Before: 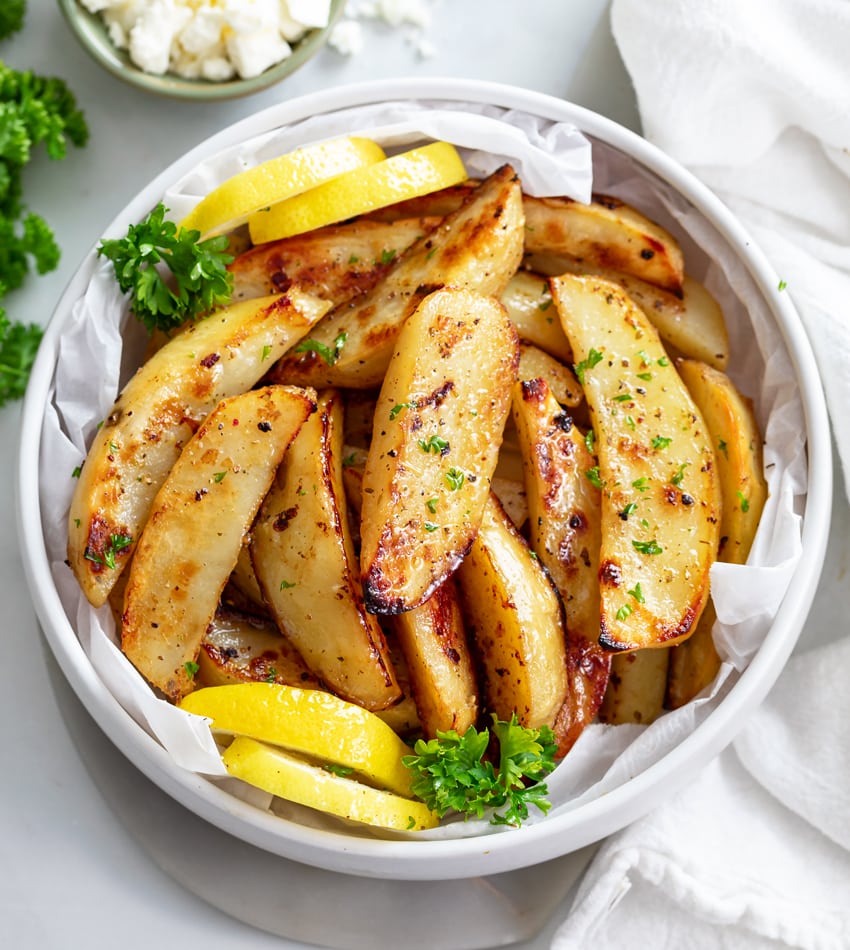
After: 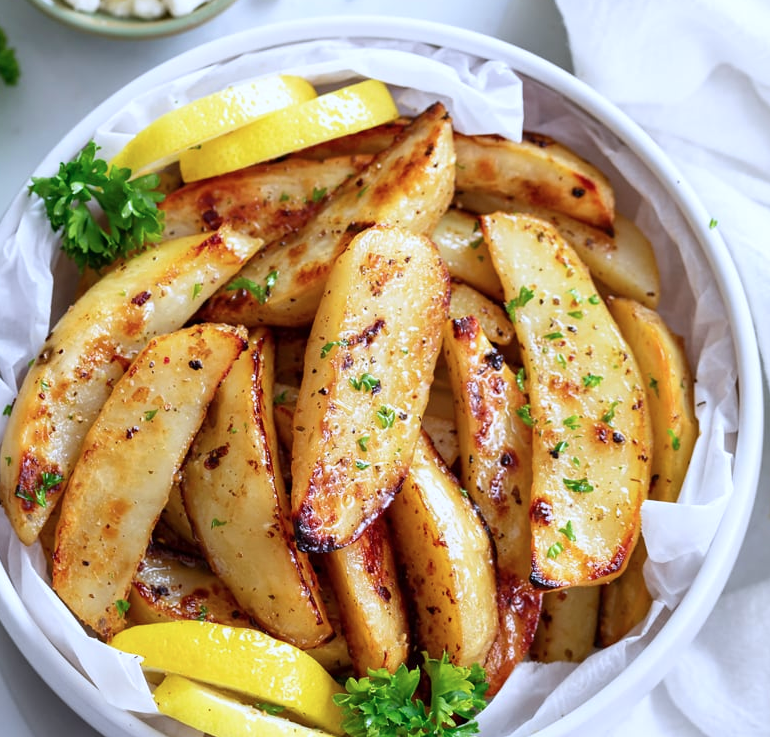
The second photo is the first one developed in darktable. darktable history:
color calibration: illuminant as shot in camera, x 0.37, y 0.382, temperature 4313.32 K
crop: left 8.155%, top 6.611%, bottom 15.385%
